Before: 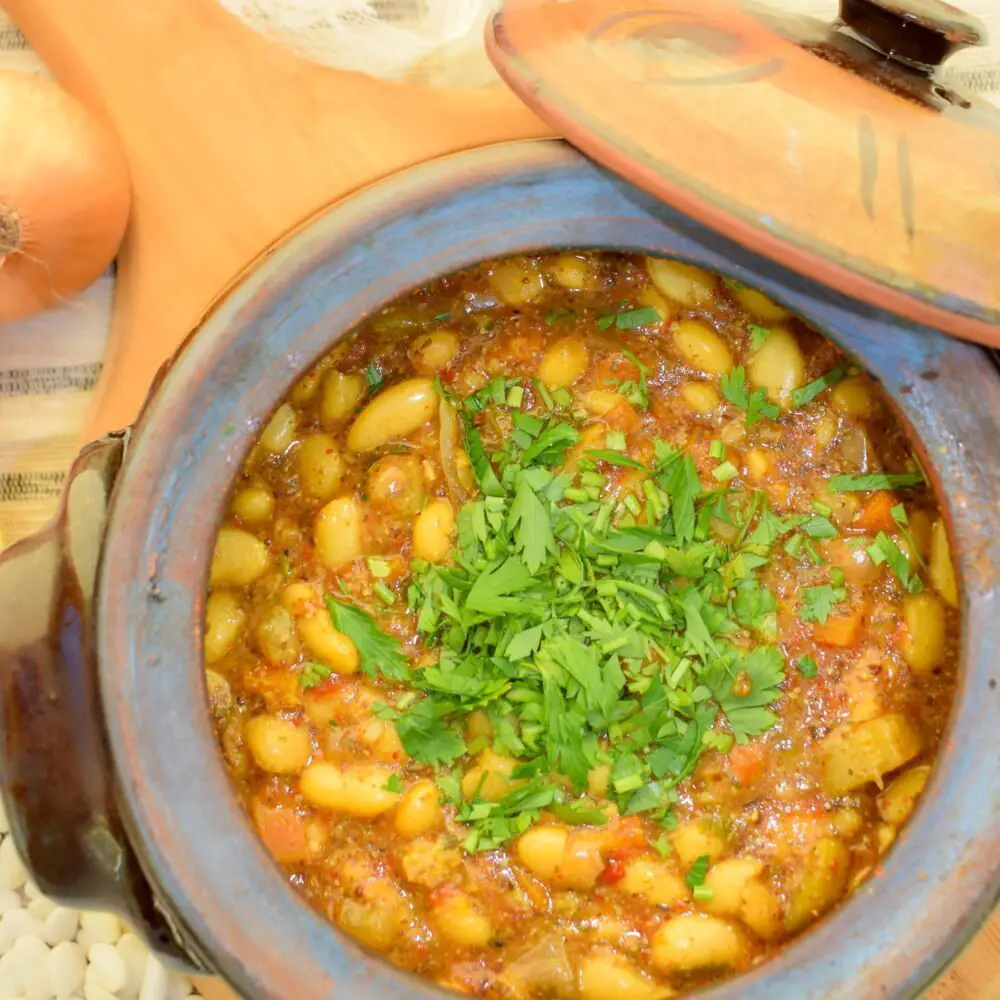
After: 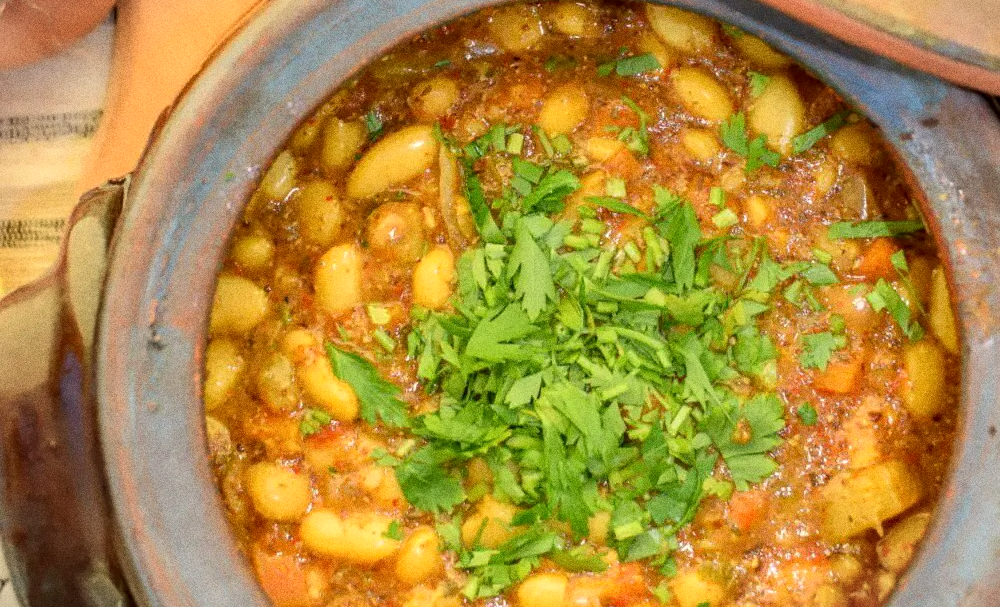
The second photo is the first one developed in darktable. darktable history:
crop and rotate: top 25.357%, bottom 13.942%
exposure: exposure -0.041 EV, compensate highlight preservation false
vignetting: fall-off start 100%, brightness -0.282, width/height ratio 1.31
white balance: red 1.045, blue 0.932
rgb levels: preserve colors max RGB
local contrast: on, module defaults
grain: coarseness 0.09 ISO, strength 40%
